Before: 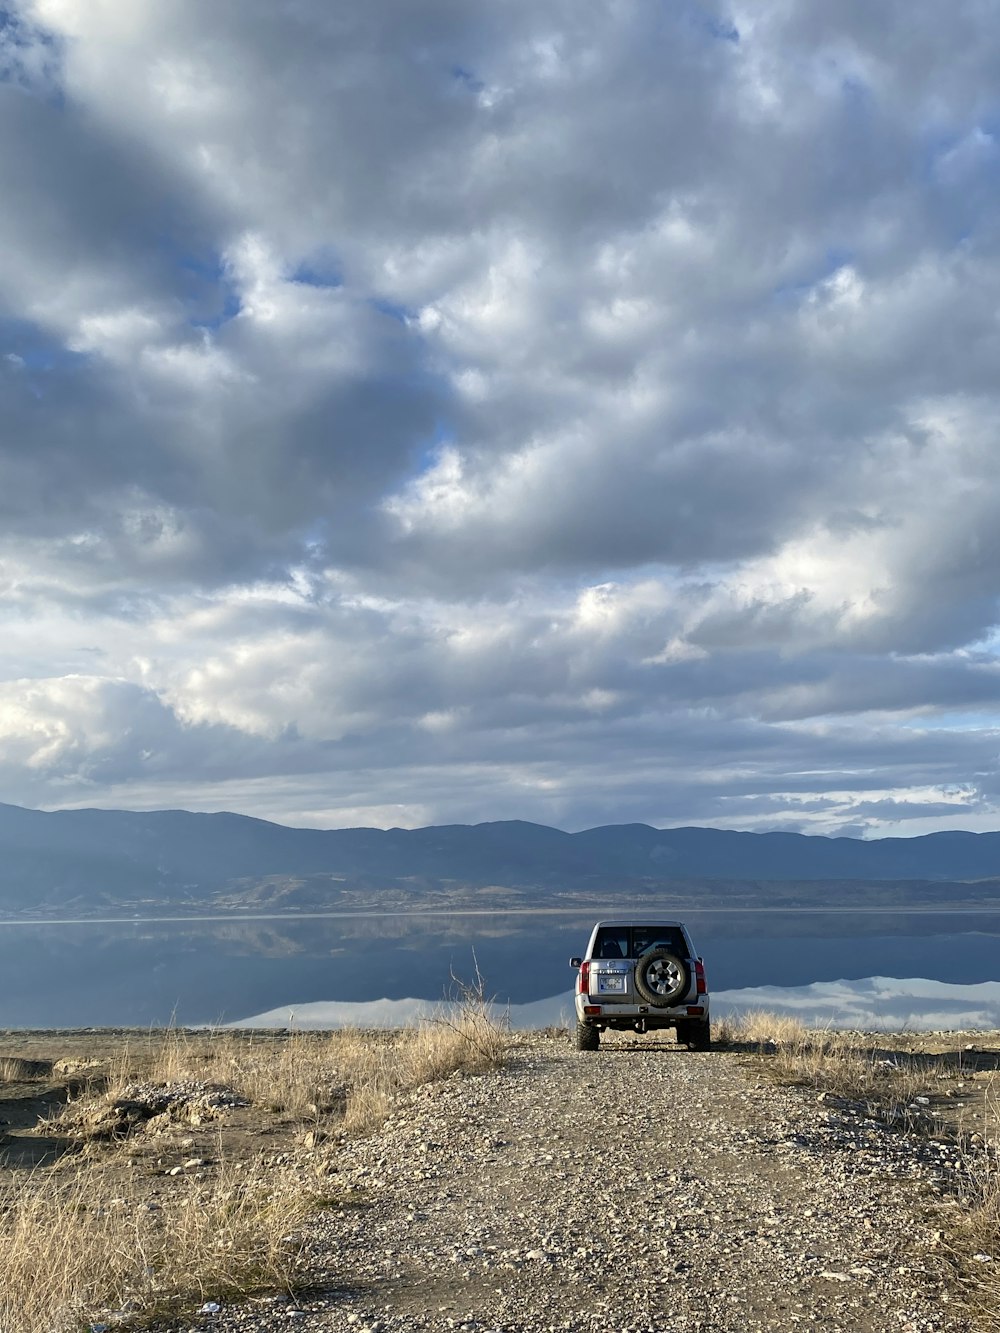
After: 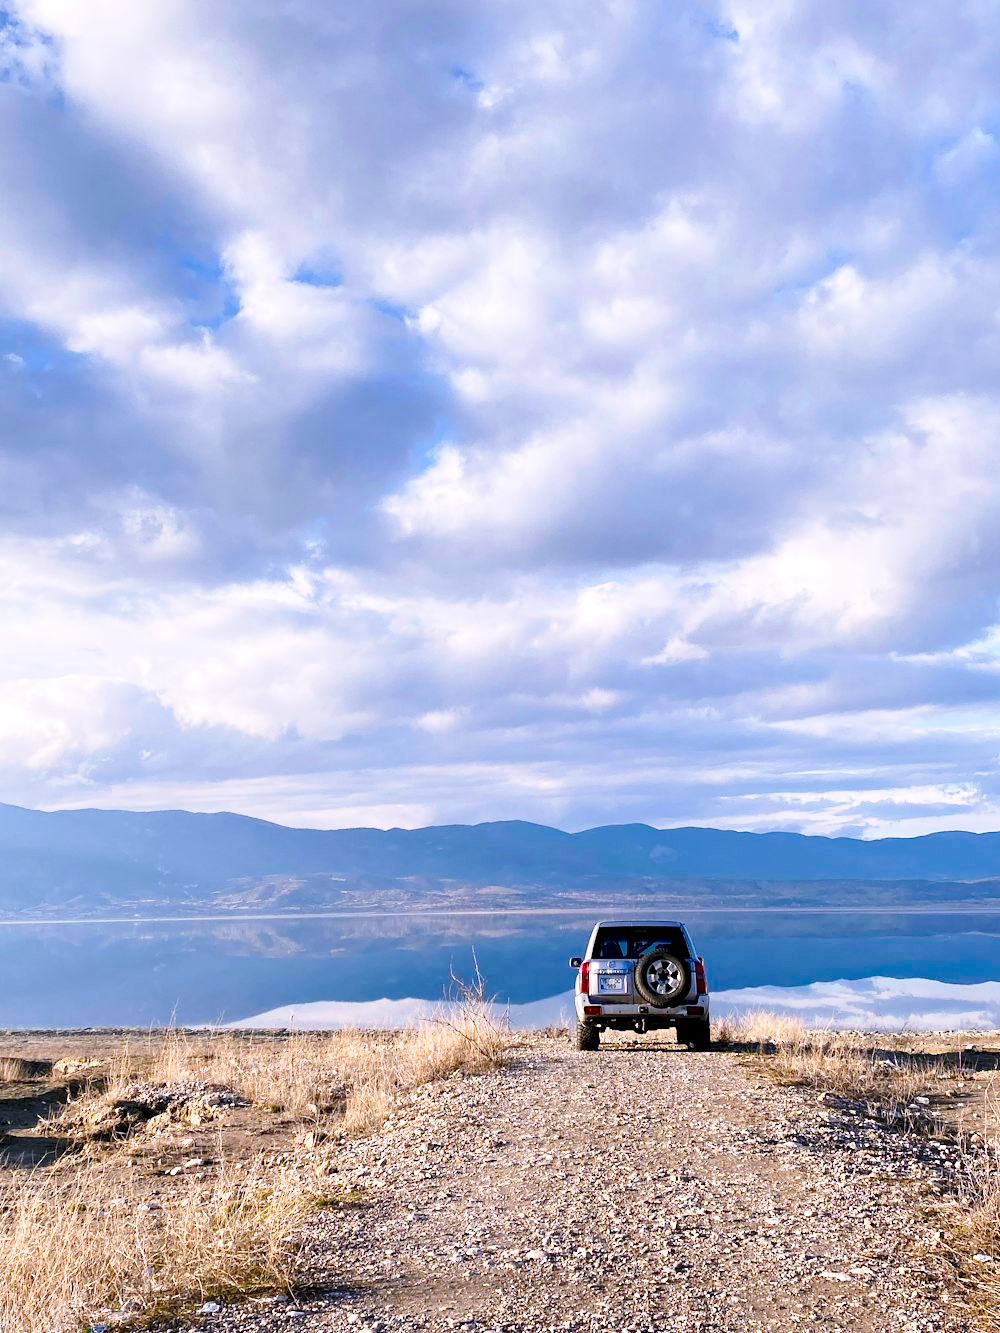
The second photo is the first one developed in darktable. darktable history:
white balance: red 1.066, blue 1.119
exposure: black level correction 0.005, exposure 0.014 EV, compensate highlight preservation false
base curve: curves: ch0 [(0, 0) (0.028, 0.03) (0.121, 0.232) (0.46, 0.748) (0.859, 0.968) (1, 1)], preserve colors none
color contrast: green-magenta contrast 1.1, blue-yellow contrast 1.1, unbound 0
